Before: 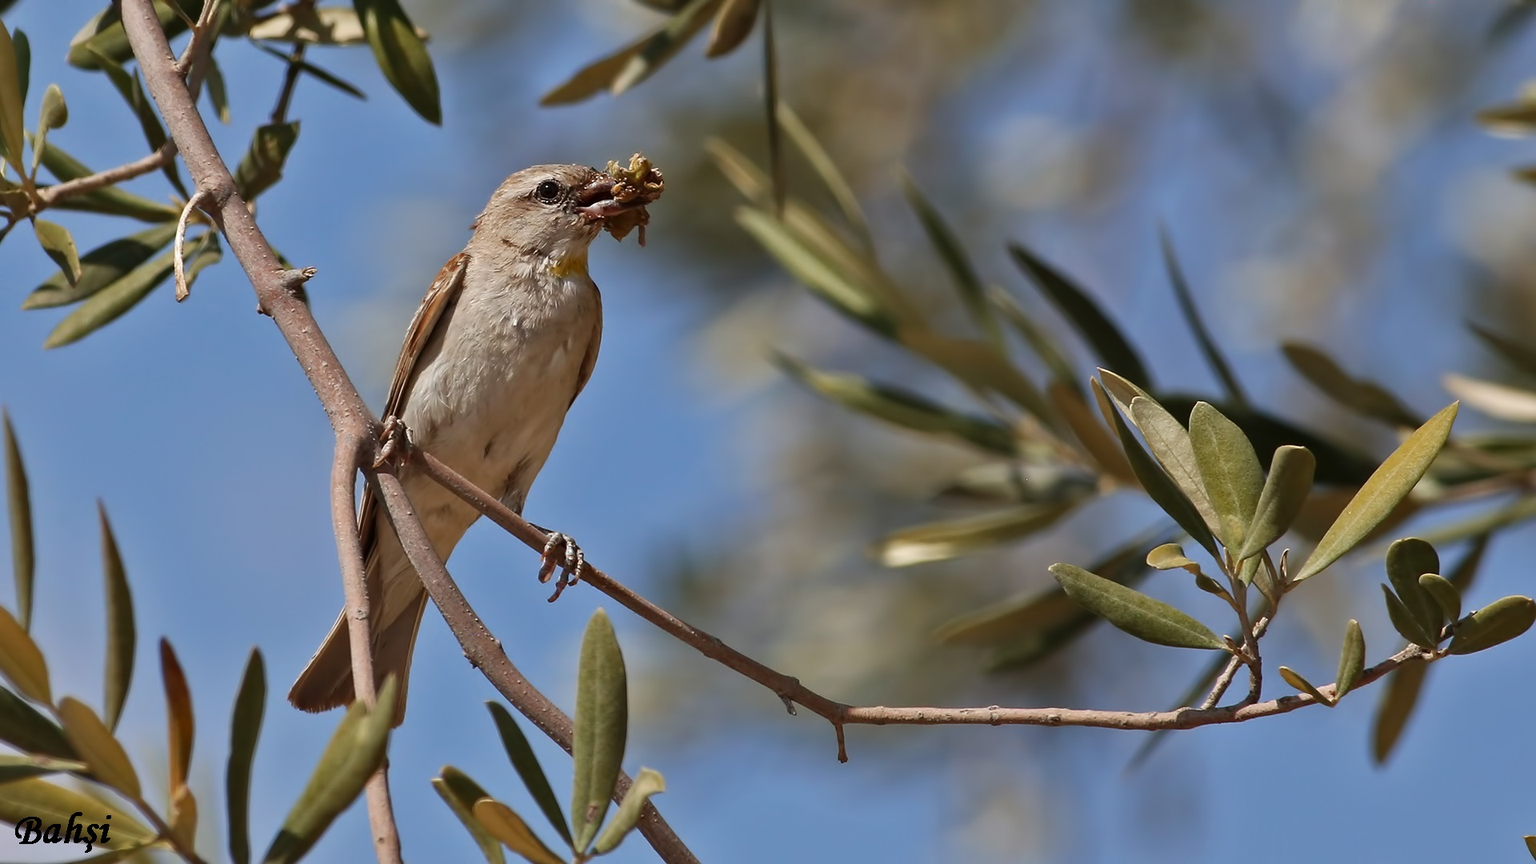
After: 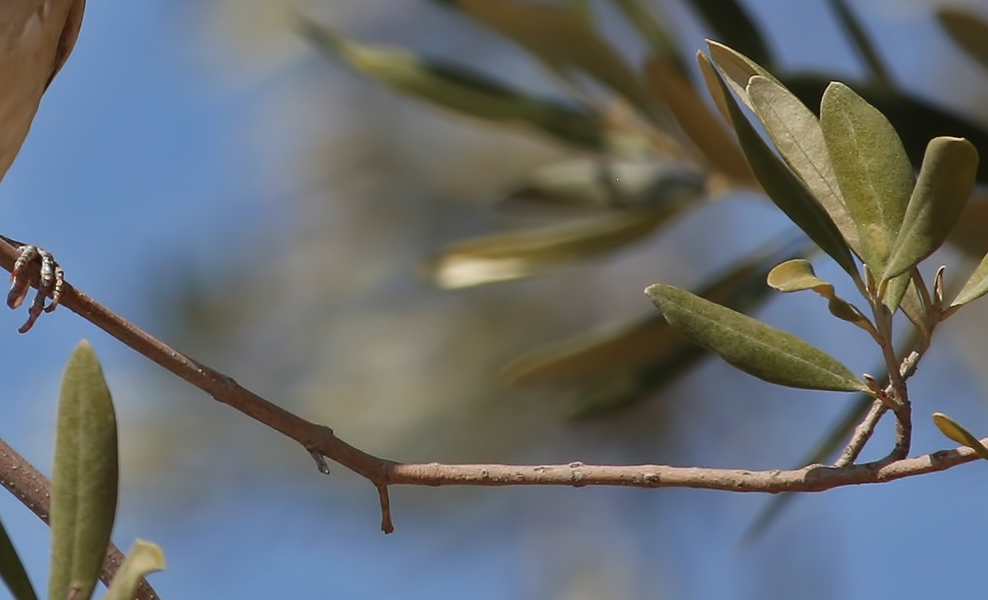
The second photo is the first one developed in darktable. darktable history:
contrast equalizer: octaves 7, y [[0.5, 0.488, 0.462, 0.461, 0.491, 0.5], [0.5 ×6], [0.5 ×6], [0 ×6], [0 ×6]]
crop: left 34.723%, top 38.964%, right 13.818%, bottom 5.412%
